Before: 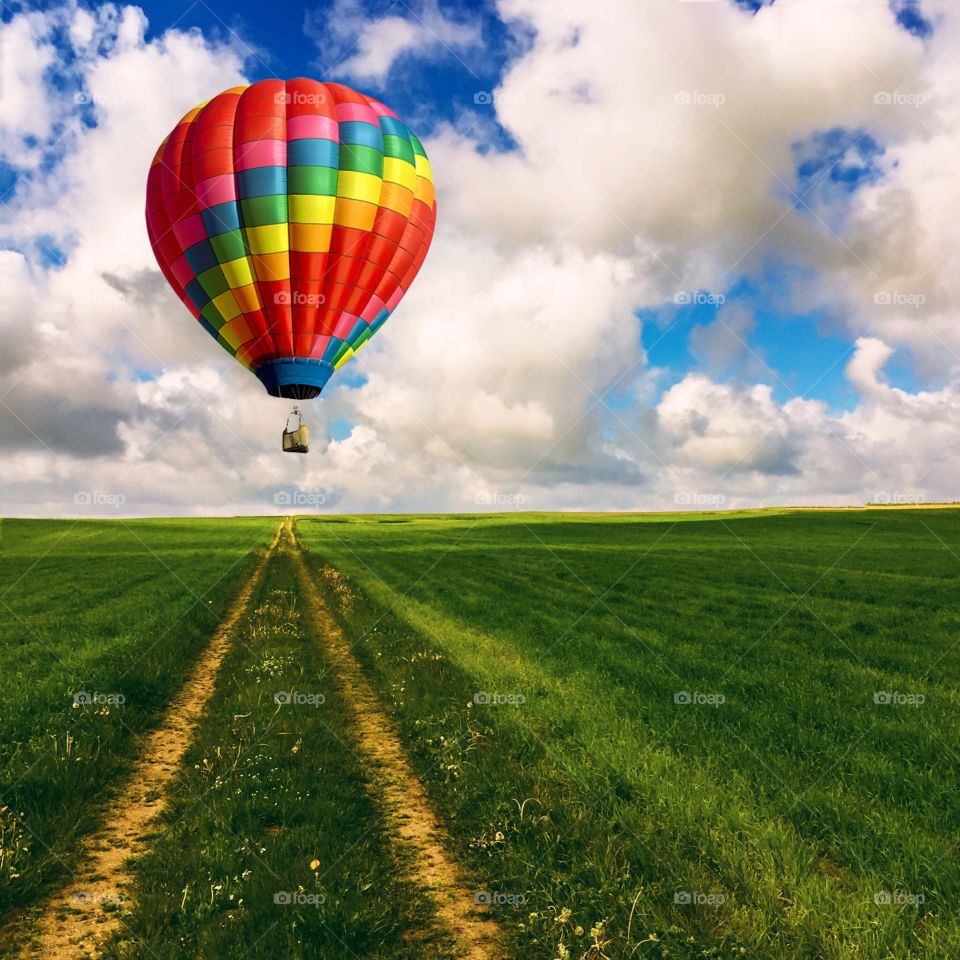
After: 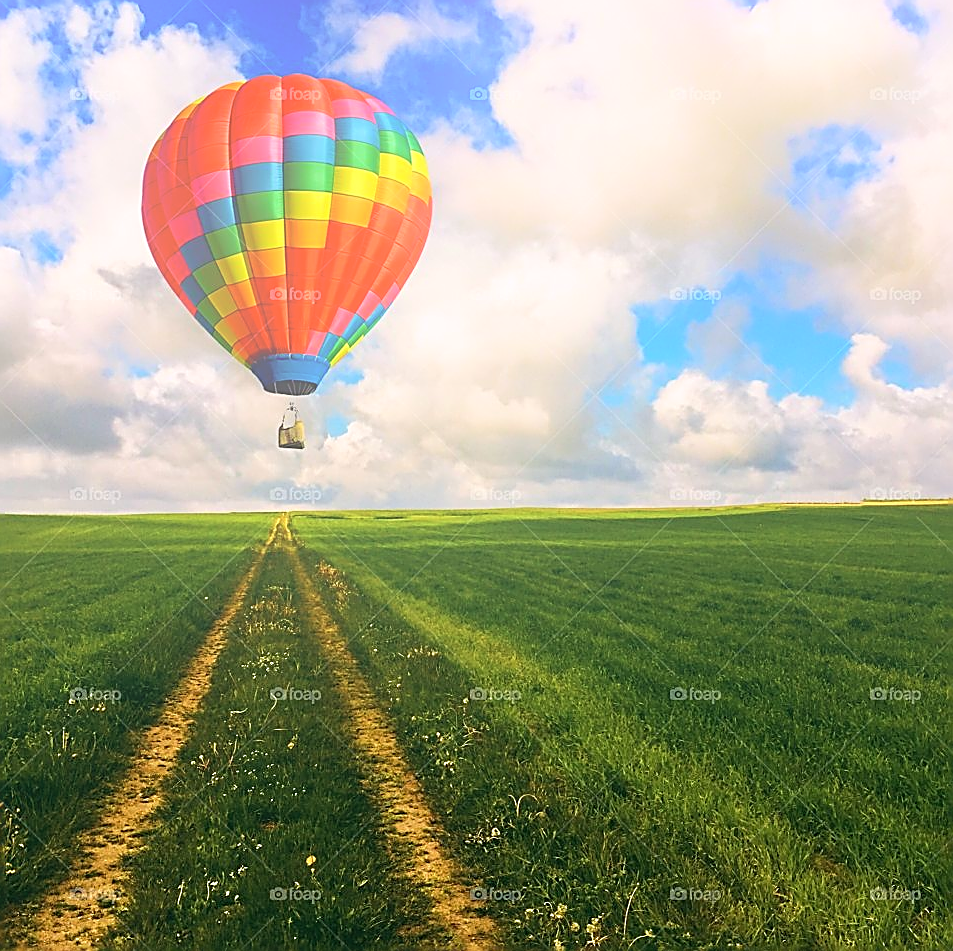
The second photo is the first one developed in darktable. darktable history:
bloom: size 40%
crop: left 0.434%, top 0.485%, right 0.244%, bottom 0.386%
sharpen: radius 1.685, amount 1.294
